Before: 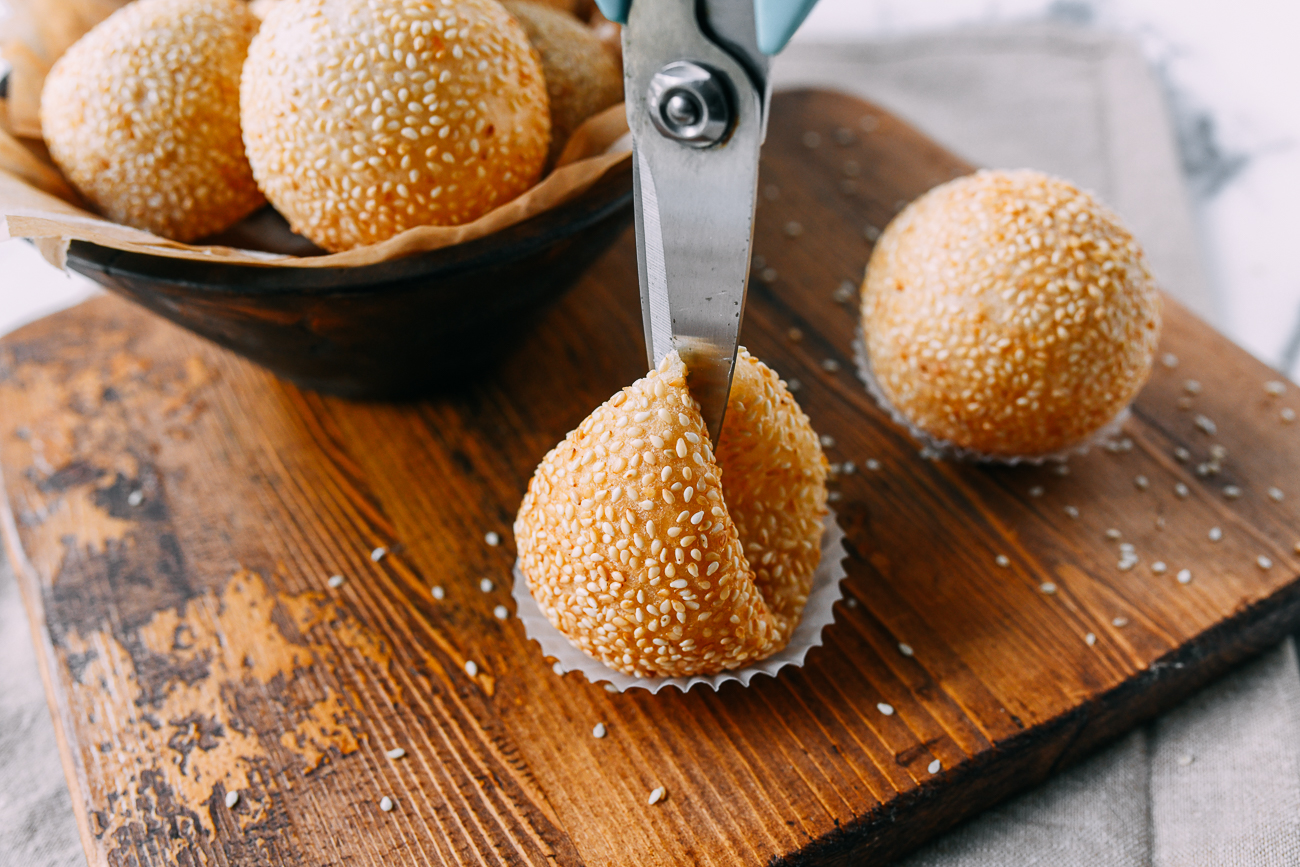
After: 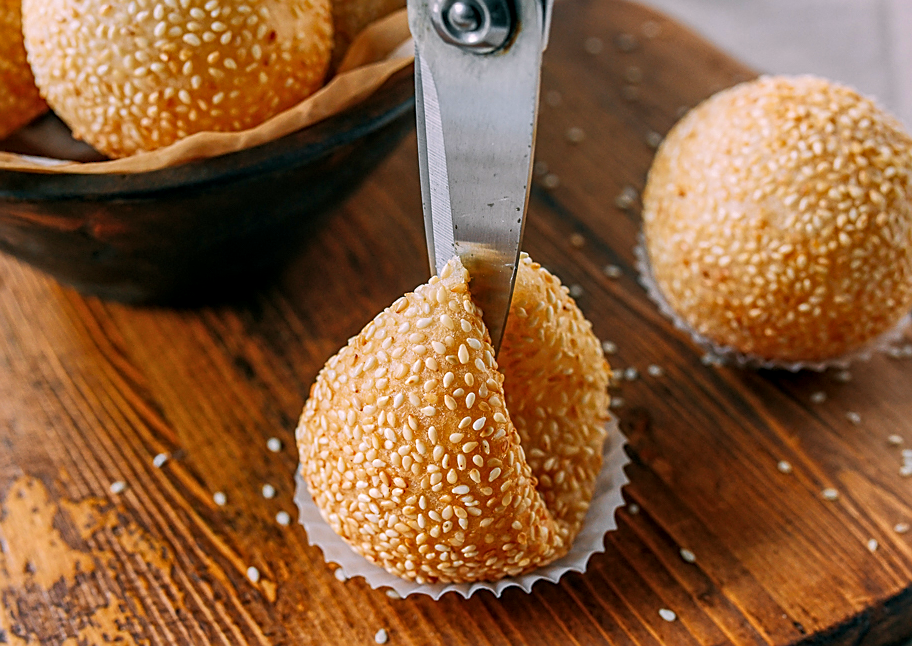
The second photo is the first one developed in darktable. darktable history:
local contrast: detail 130%
sharpen: on, module defaults
crop and rotate: left 16.771%, top 10.945%, right 13.052%, bottom 14.525%
velvia: strength 36.56%
shadows and highlights: on, module defaults
